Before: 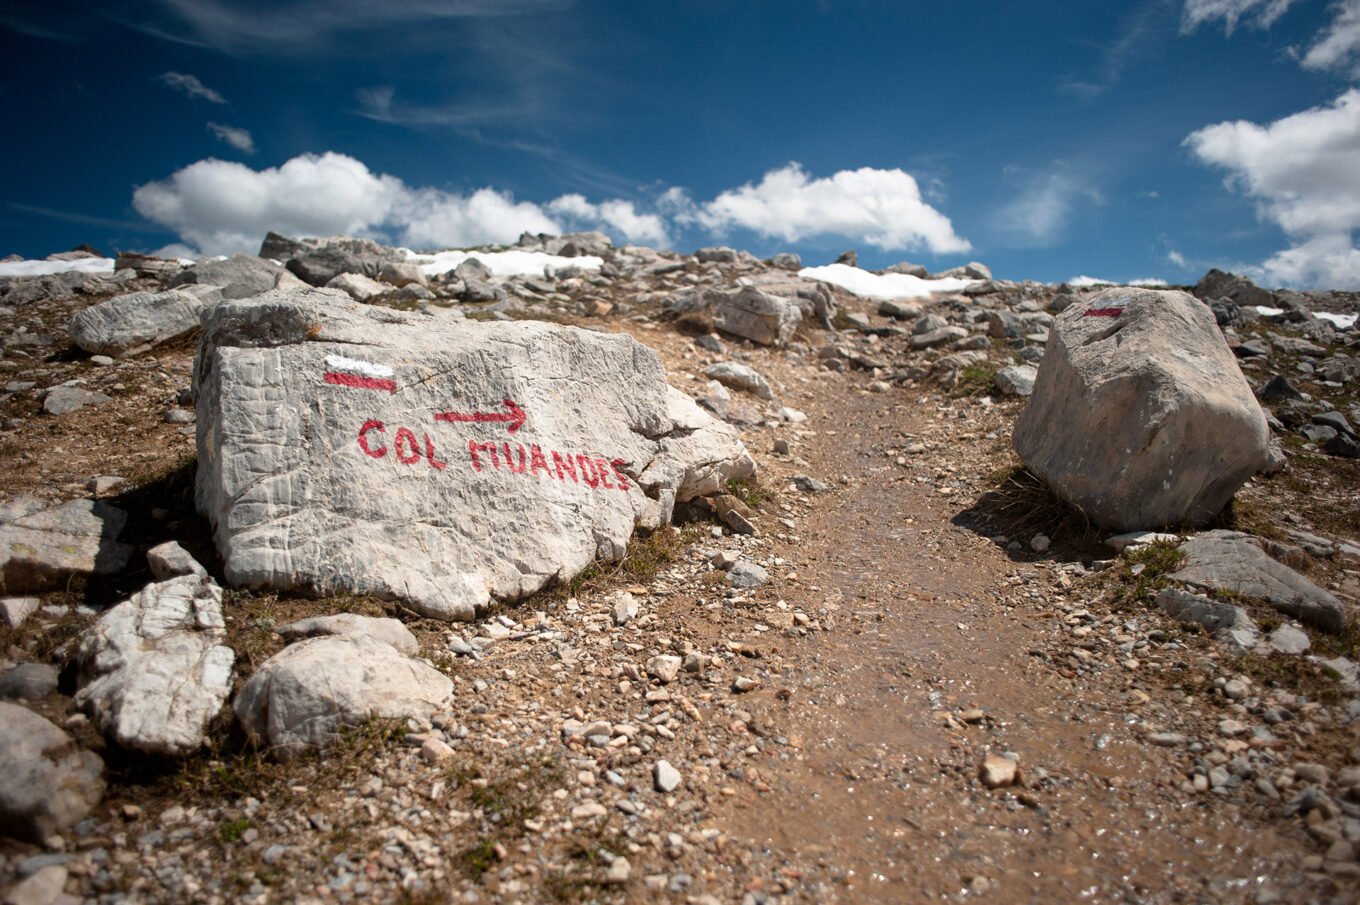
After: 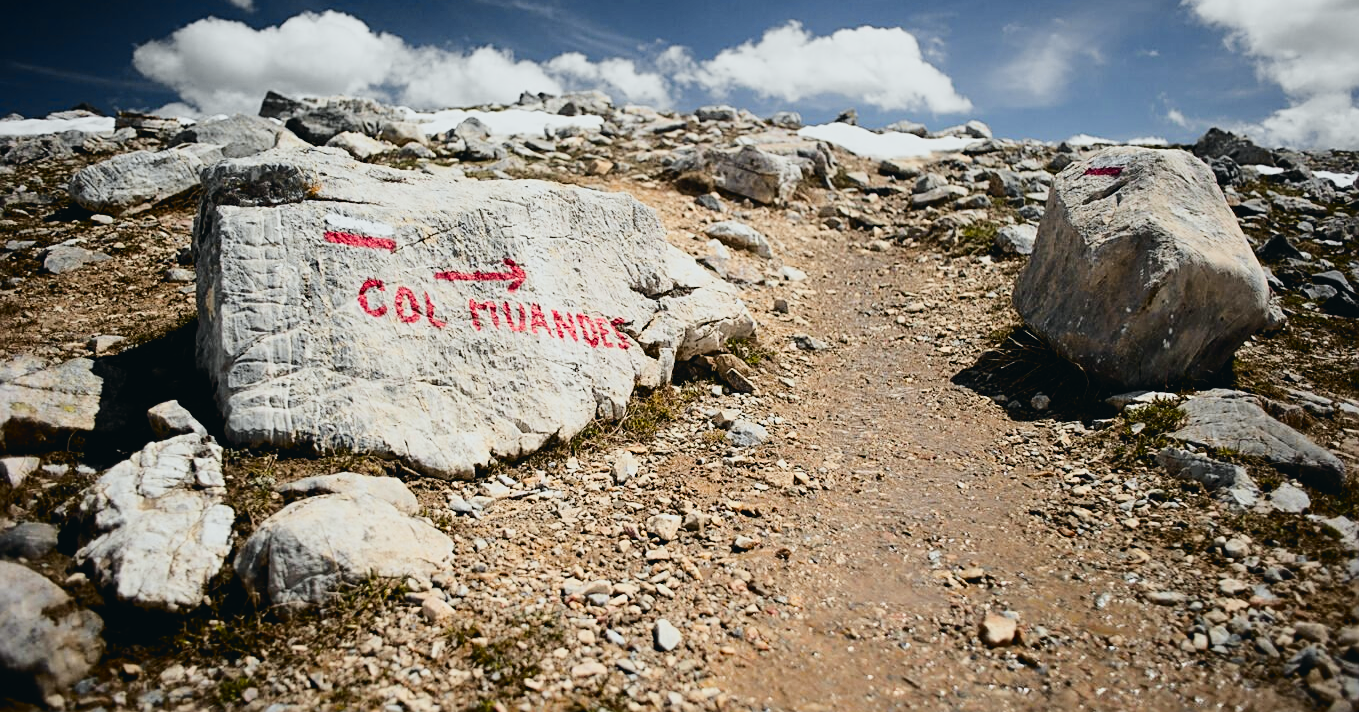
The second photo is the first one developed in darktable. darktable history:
filmic rgb: black relative exposure -7.65 EV, white relative exposure 4.56 EV, hardness 3.61
tone curve: curves: ch0 [(0, 0.026) (0.058, 0.049) (0.246, 0.214) (0.437, 0.498) (0.55, 0.644) (0.657, 0.767) (0.822, 0.9) (1, 0.961)]; ch1 [(0, 0) (0.346, 0.307) (0.408, 0.369) (0.453, 0.457) (0.476, 0.489) (0.502, 0.493) (0.521, 0.515) (0.537, 0.531) (0.612, 0.641) (0.676, 0.728) (1, 1)]; ch2 [(0, 0) (0.346, 0.34) (0.434, 0.46) (0.485, 0.494) (0.5, 0.494) (0.511, 0.504) (0.537, 0.551) (0.579, 0.599) (0.625, 0.686) (1, 1)], color space Lab, independent channels, preserve colors none
crop and rotate: top 15.774%, bottom 5.506%
sharpen: on, module defaults
